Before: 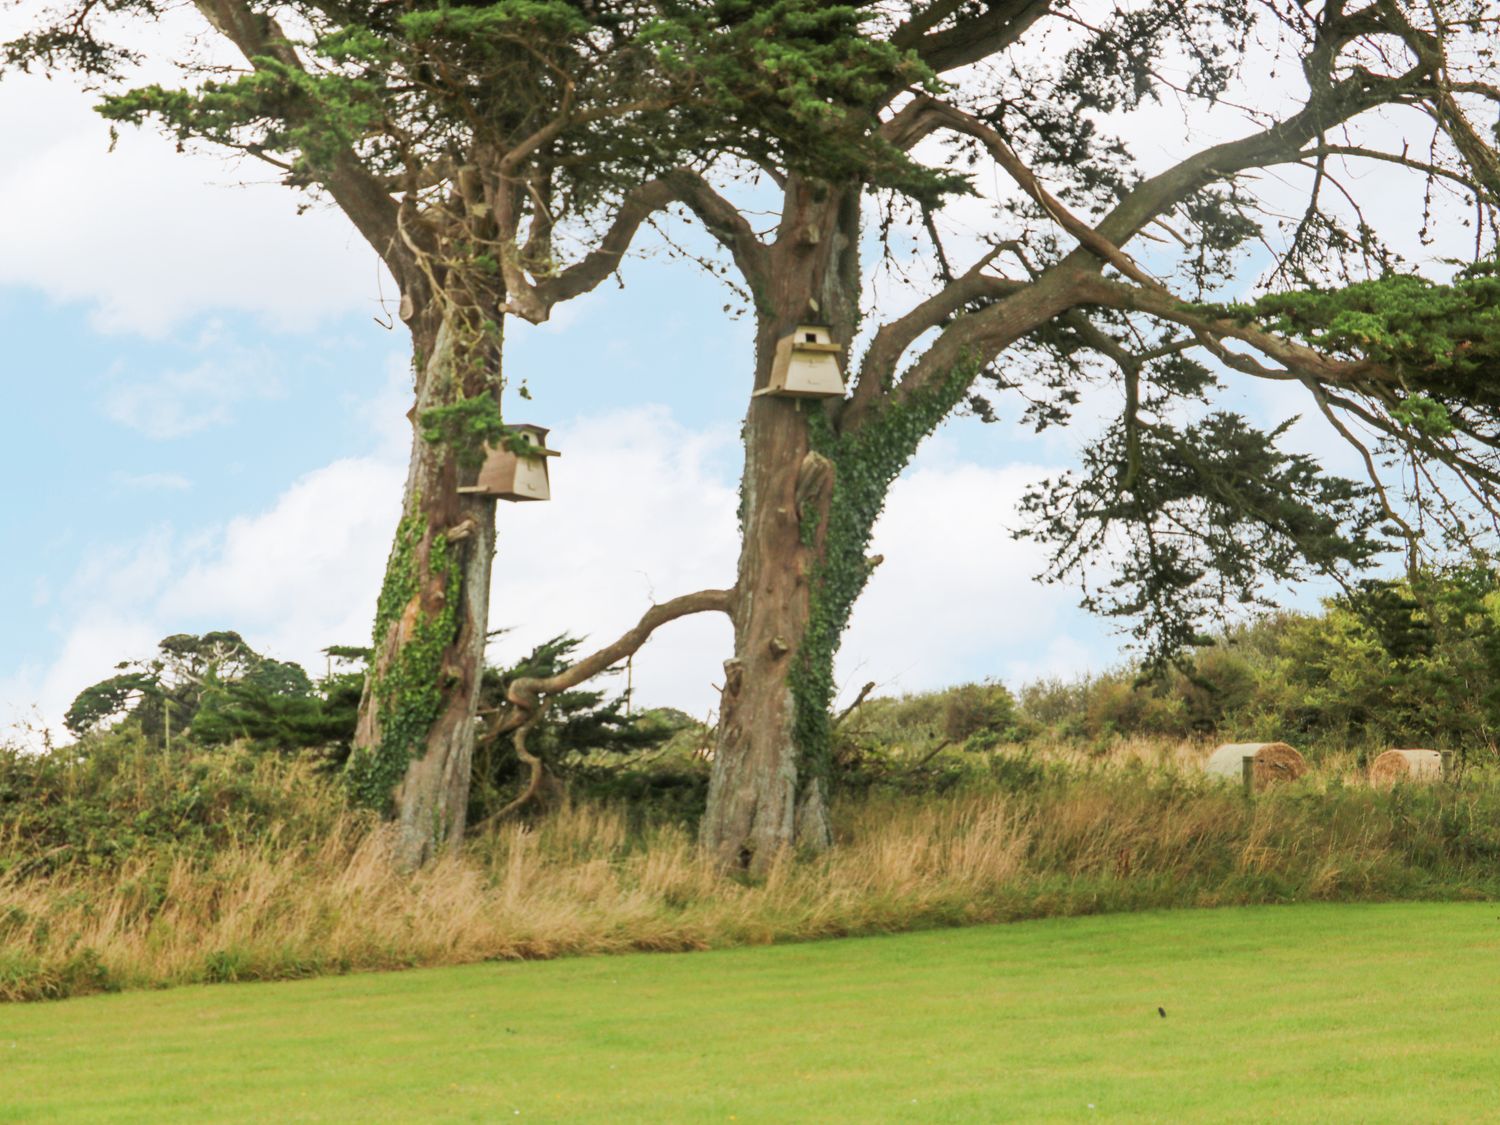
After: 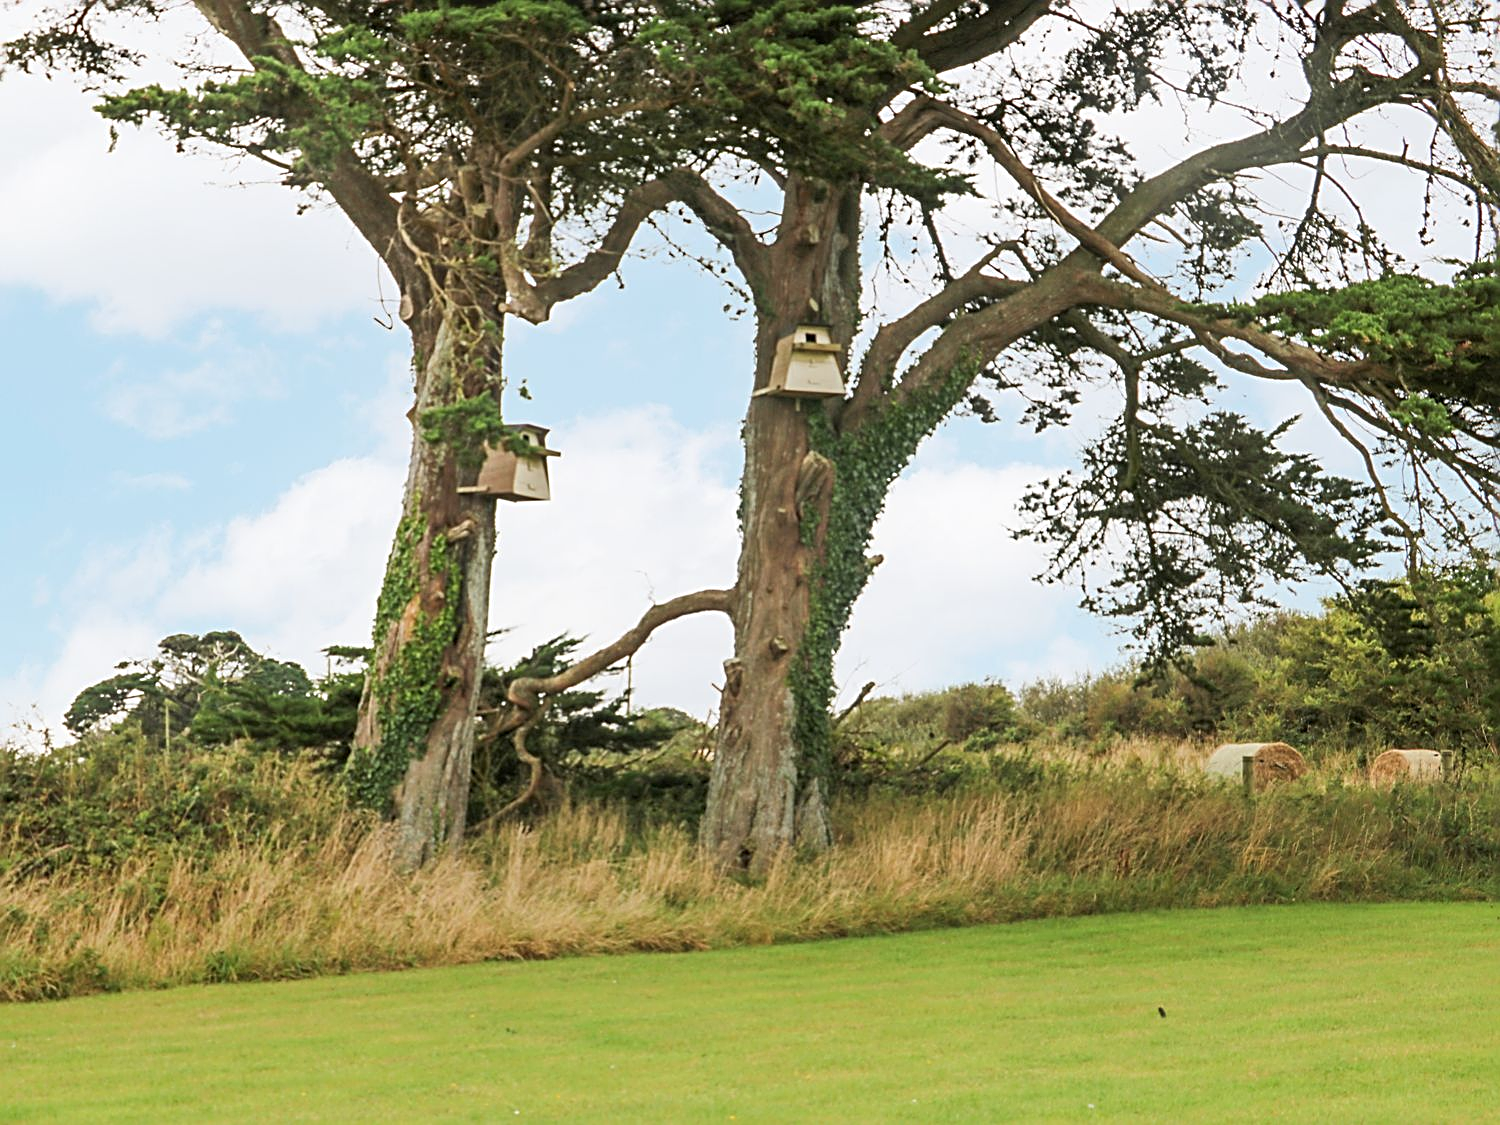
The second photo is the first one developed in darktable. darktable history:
sharpen: radius 2.62, amount 0.694
